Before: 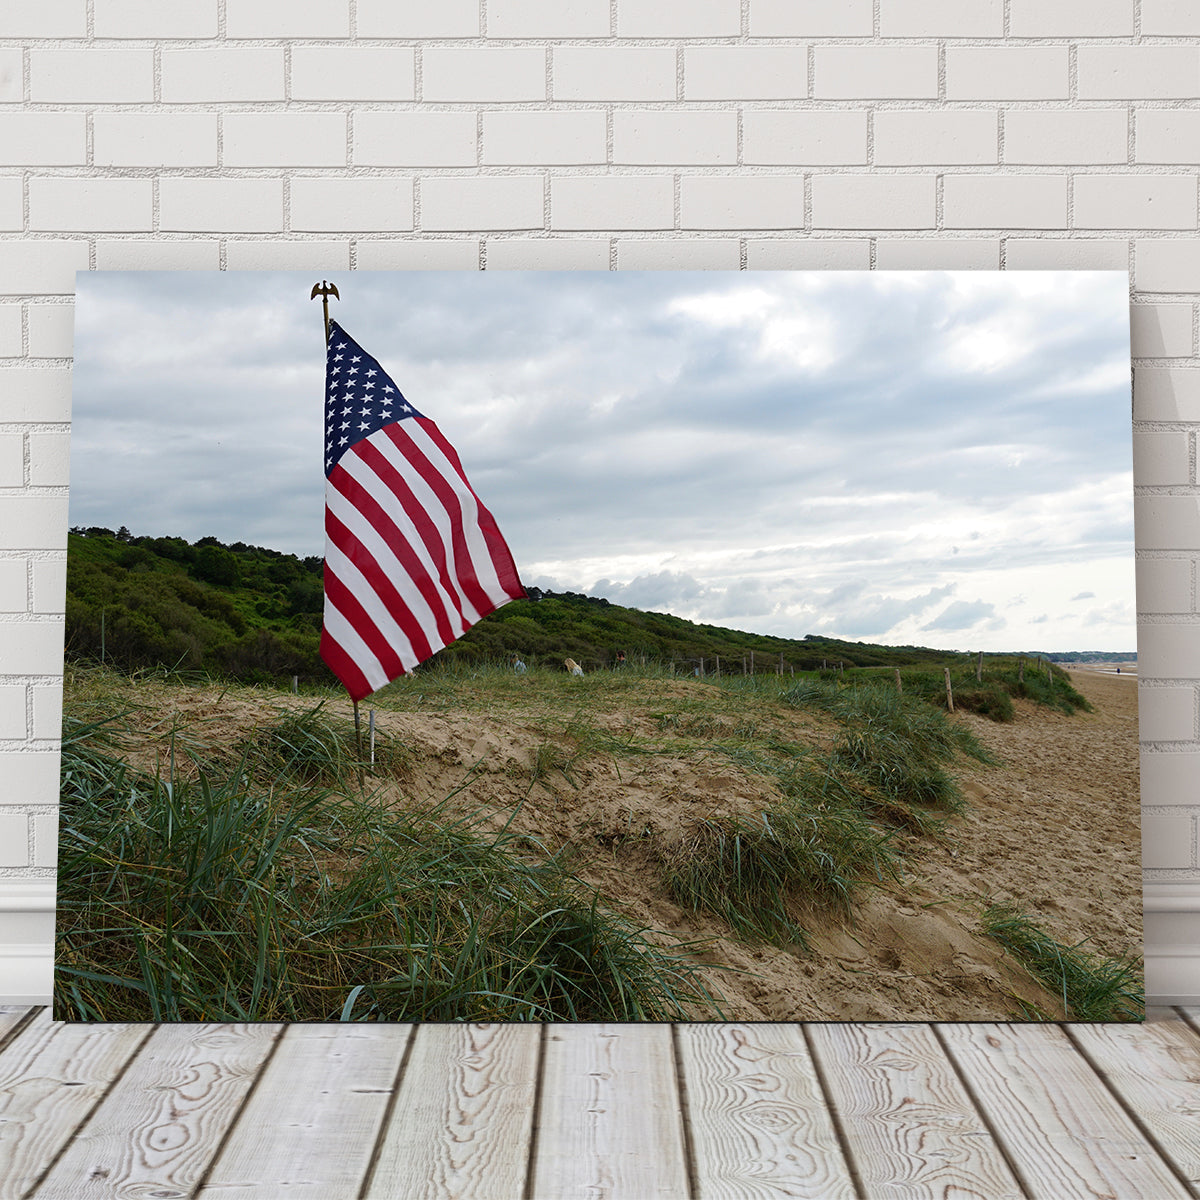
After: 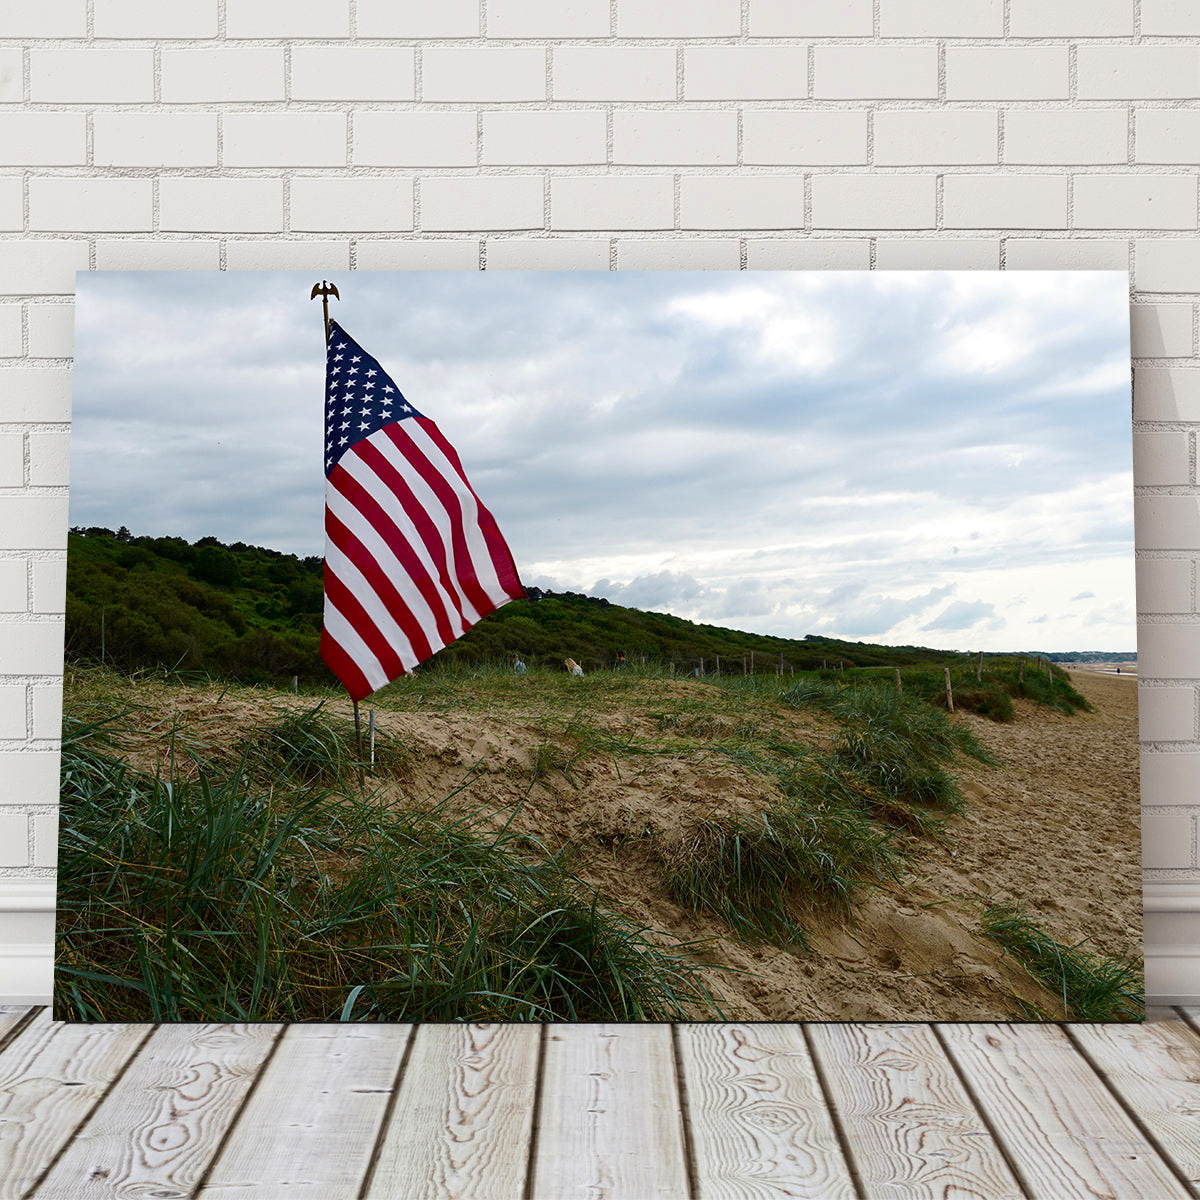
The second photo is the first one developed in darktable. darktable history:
contrast brightness saturation: contrast 0.13, brightness -0.049, saturation 0.152
